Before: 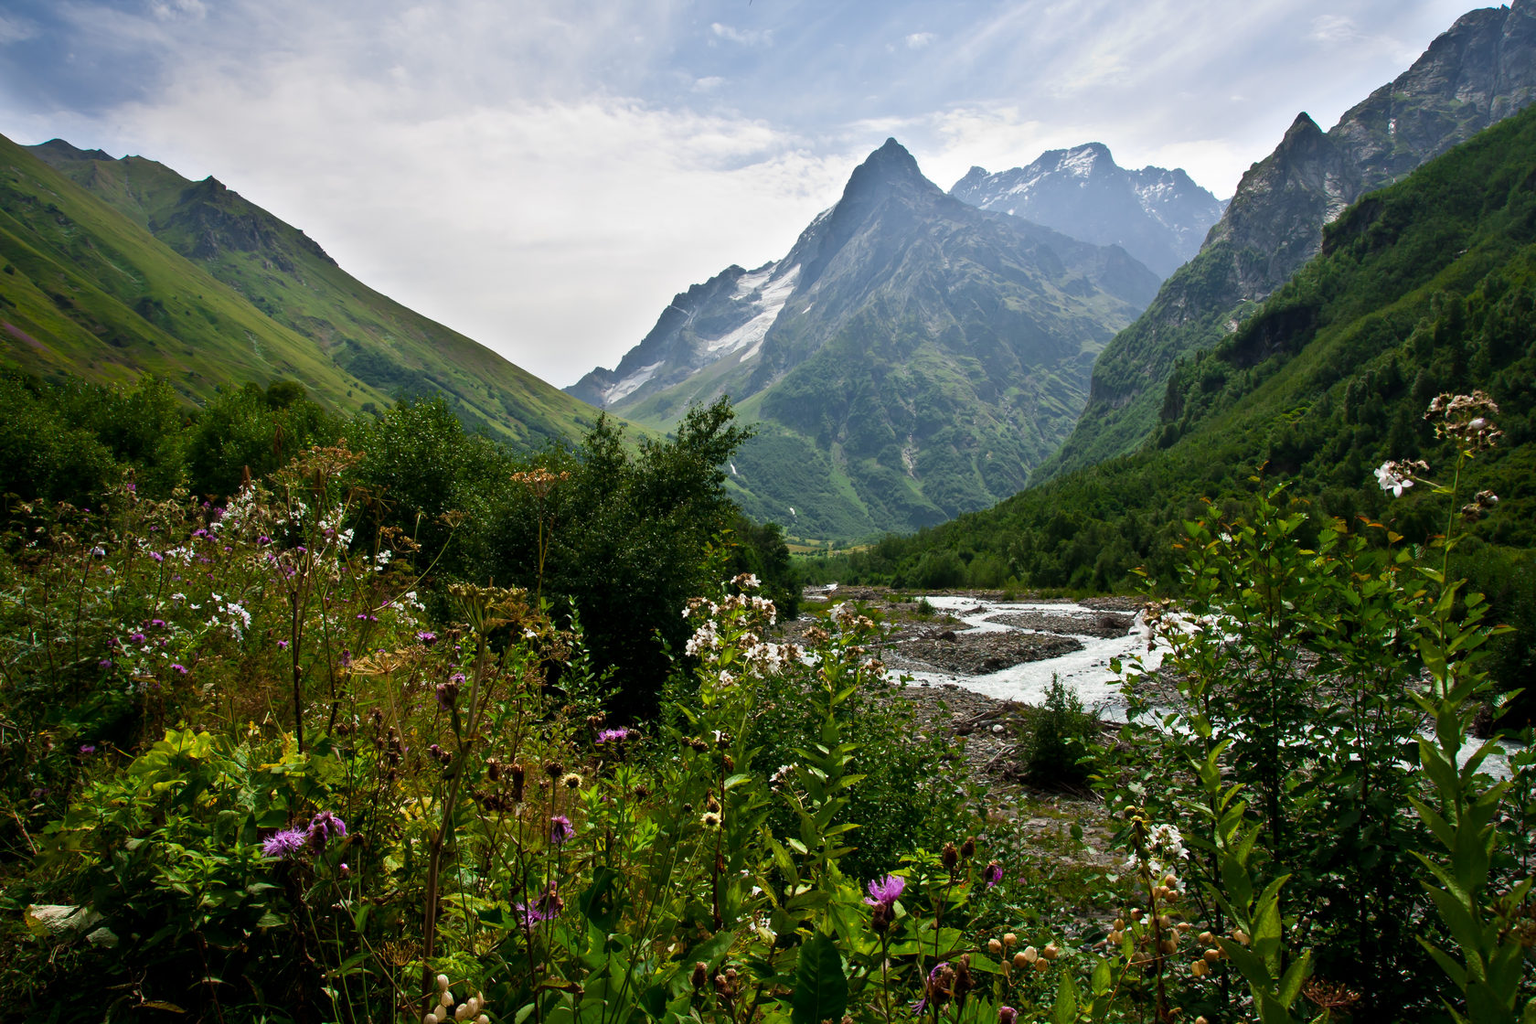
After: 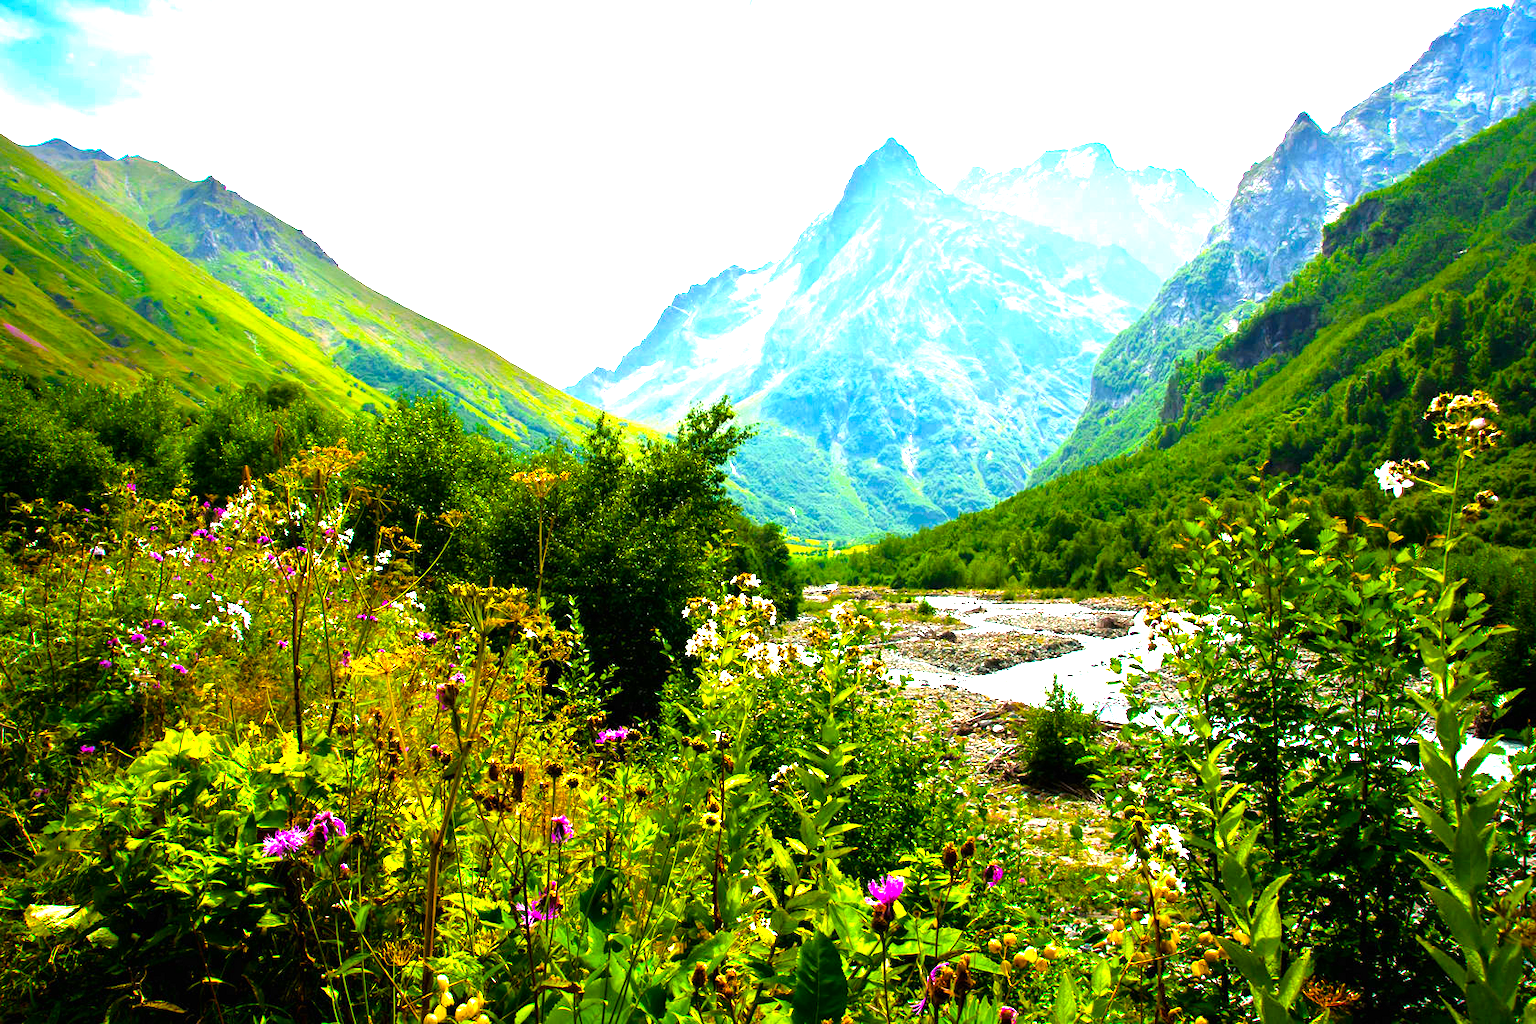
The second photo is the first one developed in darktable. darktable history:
tone equalizer: -8 EV -0.732 EV, -7 EV -0.69 EV, -6 EV -0.569 EV, -5 EV -0.396 EV, -3 EV 0.402 EV, -2 EV 0.6 EV, -1 EV 0.701 EV, +0 EV 0.73 EV
exposure: black level correction 0, exposure 1.69 EV, compensate highlight preservation false
color balance rgb: linear chroma grading › global chroma 0.329%, perceptual saturation grading › global saturation 99.619%, global vibrance 15.472%
